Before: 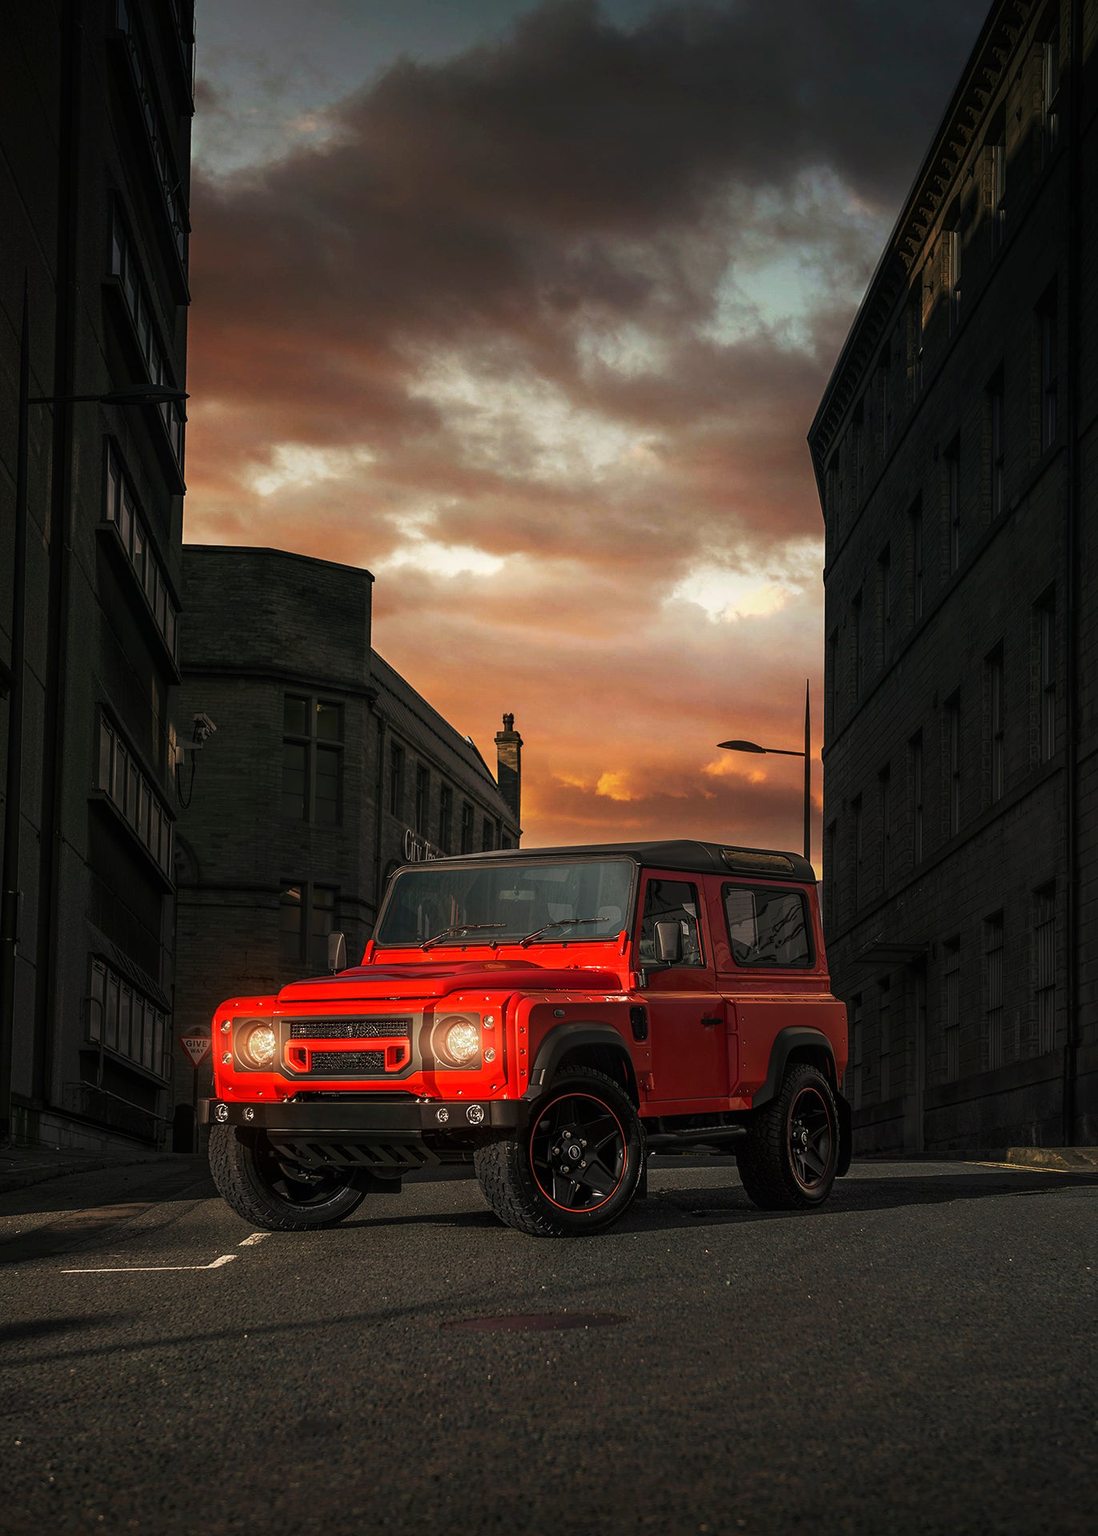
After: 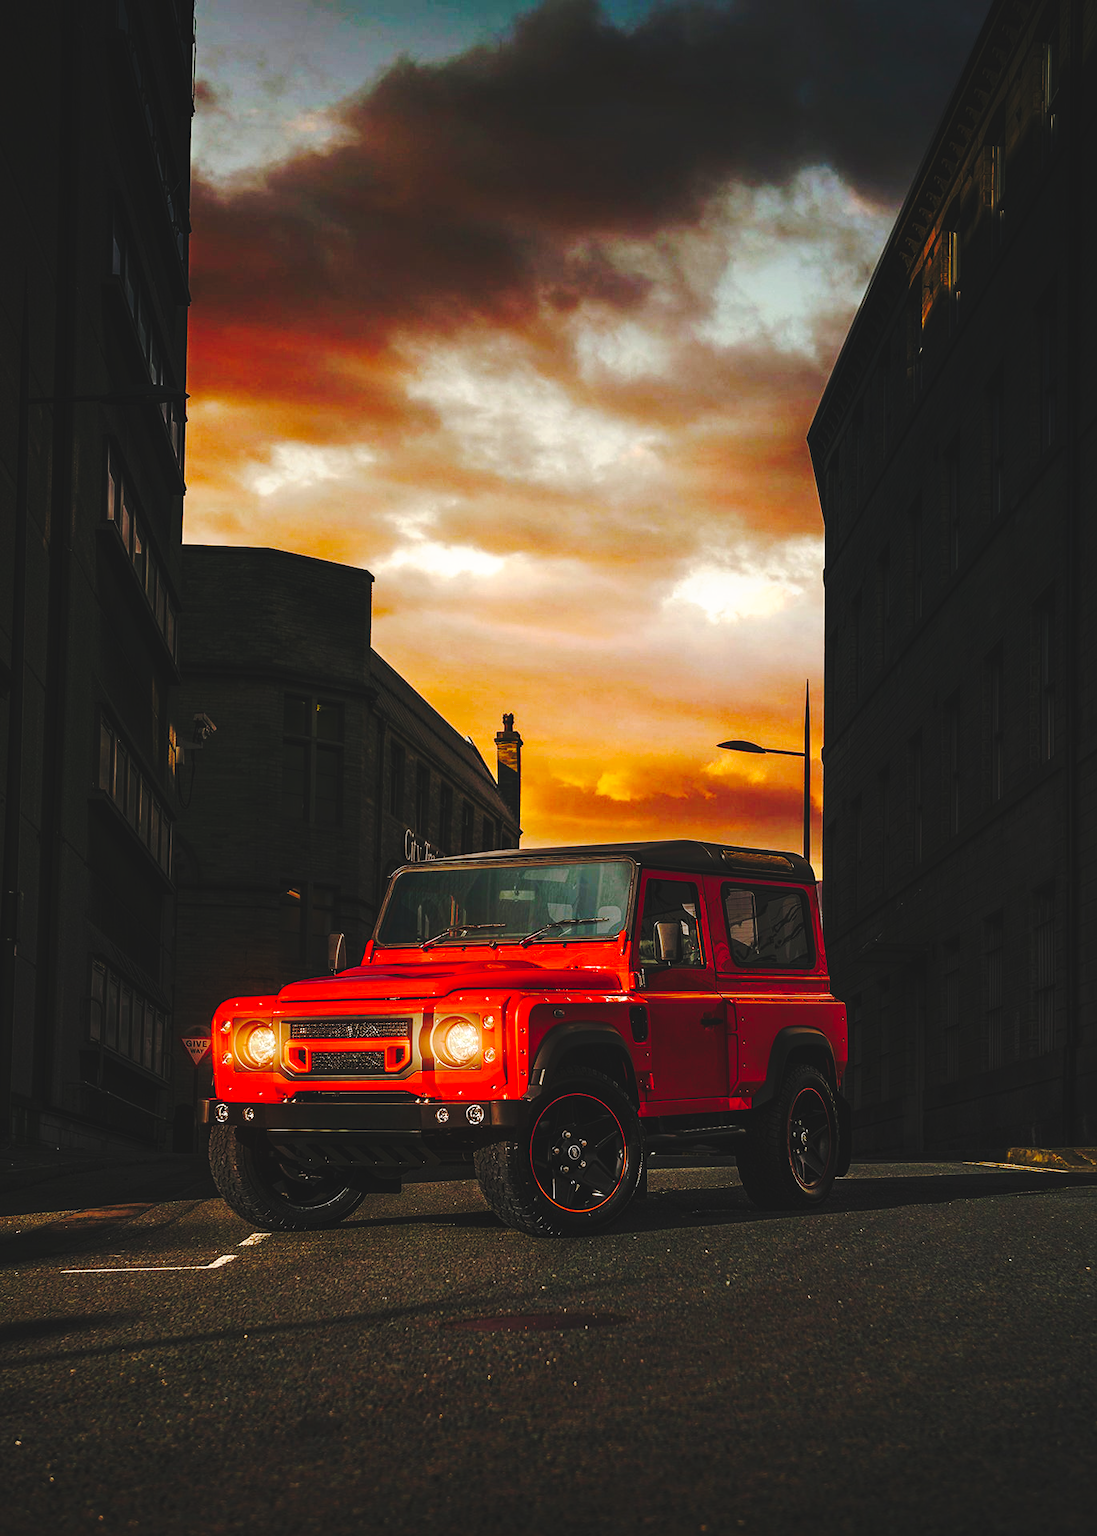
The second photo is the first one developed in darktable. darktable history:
shadows and highlights: shadows 25, highlights -25
base curve: curves: ch0 [(0, 0.024) (0.055, 0.065) (0.121, 0.166) (0.236, 0.319) (0.693, 0.726) (1, 1)], preserve colors none
tone curve: curves: ch0 [(0, 0) (0.003, 0) (0.011, 0.001) (0.025, 0.001) (0.044, 0.003) (0.069, 0.009) (0.1, 0.018) (0.136, 0.032) (0.177, 0.074) (0.224, 0.13) (0.277, 0.218) (0.335, 0.321) (0.399, 0.425) (0.468, 0.523) (0.543, 0.617) (0.623, 0.708) (0.709, 0.789) (0.801, 0.873) (0.898, 0.967) (1, 1)], preserve colors none
color balance rgb: linear chroma grading › global chroma 8.12%, perceptual saturation grading › global saturation 9.07%, perceptual saturation grading › highlights -13.84%, perceptual saturation grading › mid-tones 14.88%, perceptual saturation grading › shadows 22.8%, perceptual brilliance grading › highlights 2.61%, global vibrance 12.07%
